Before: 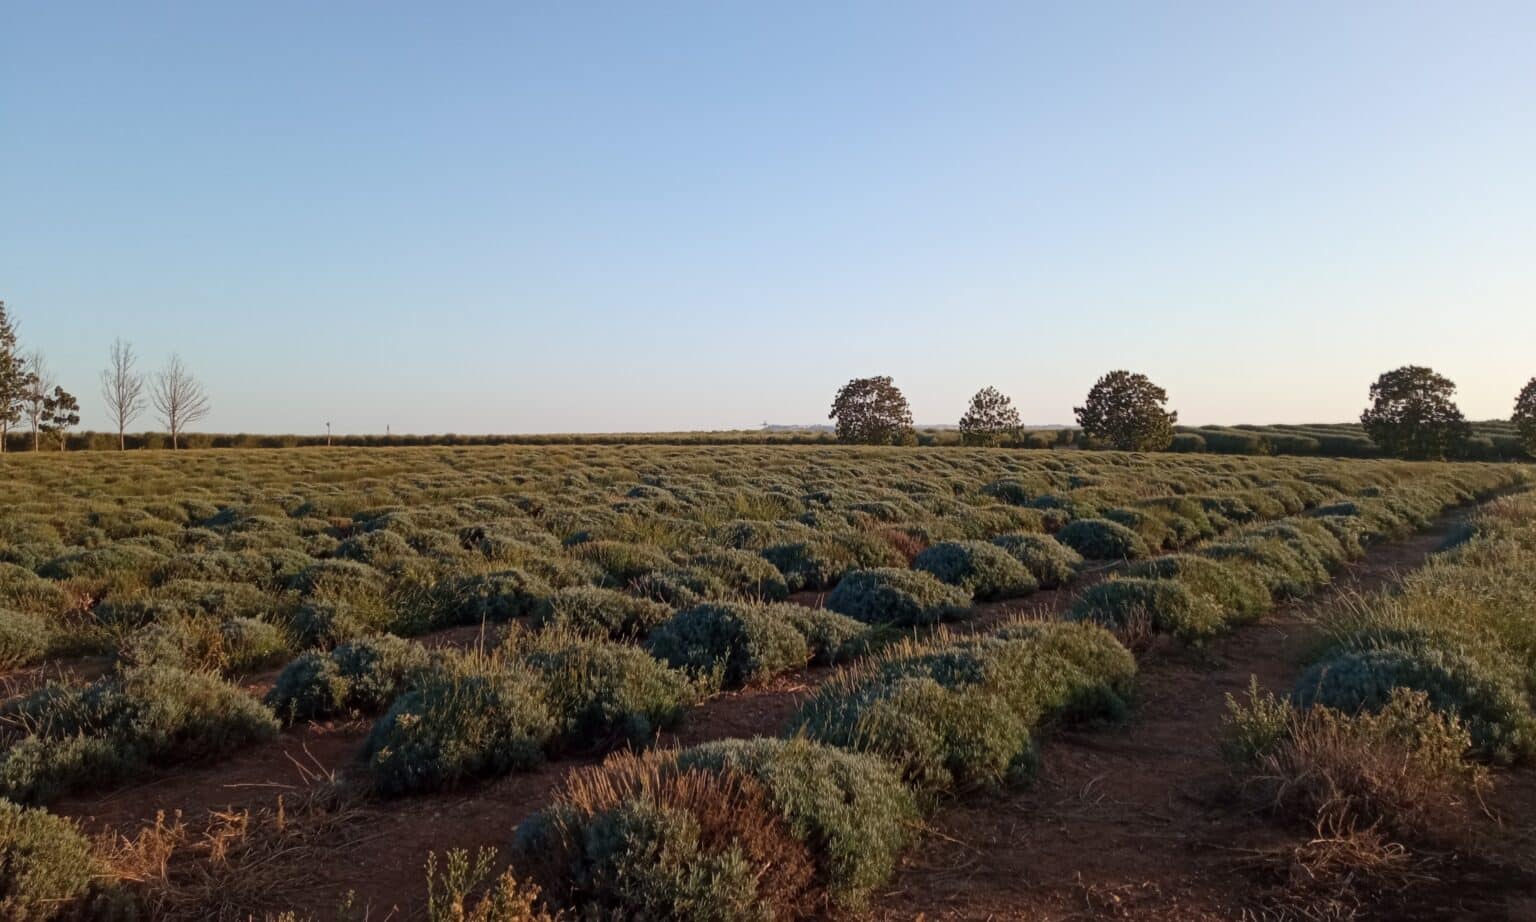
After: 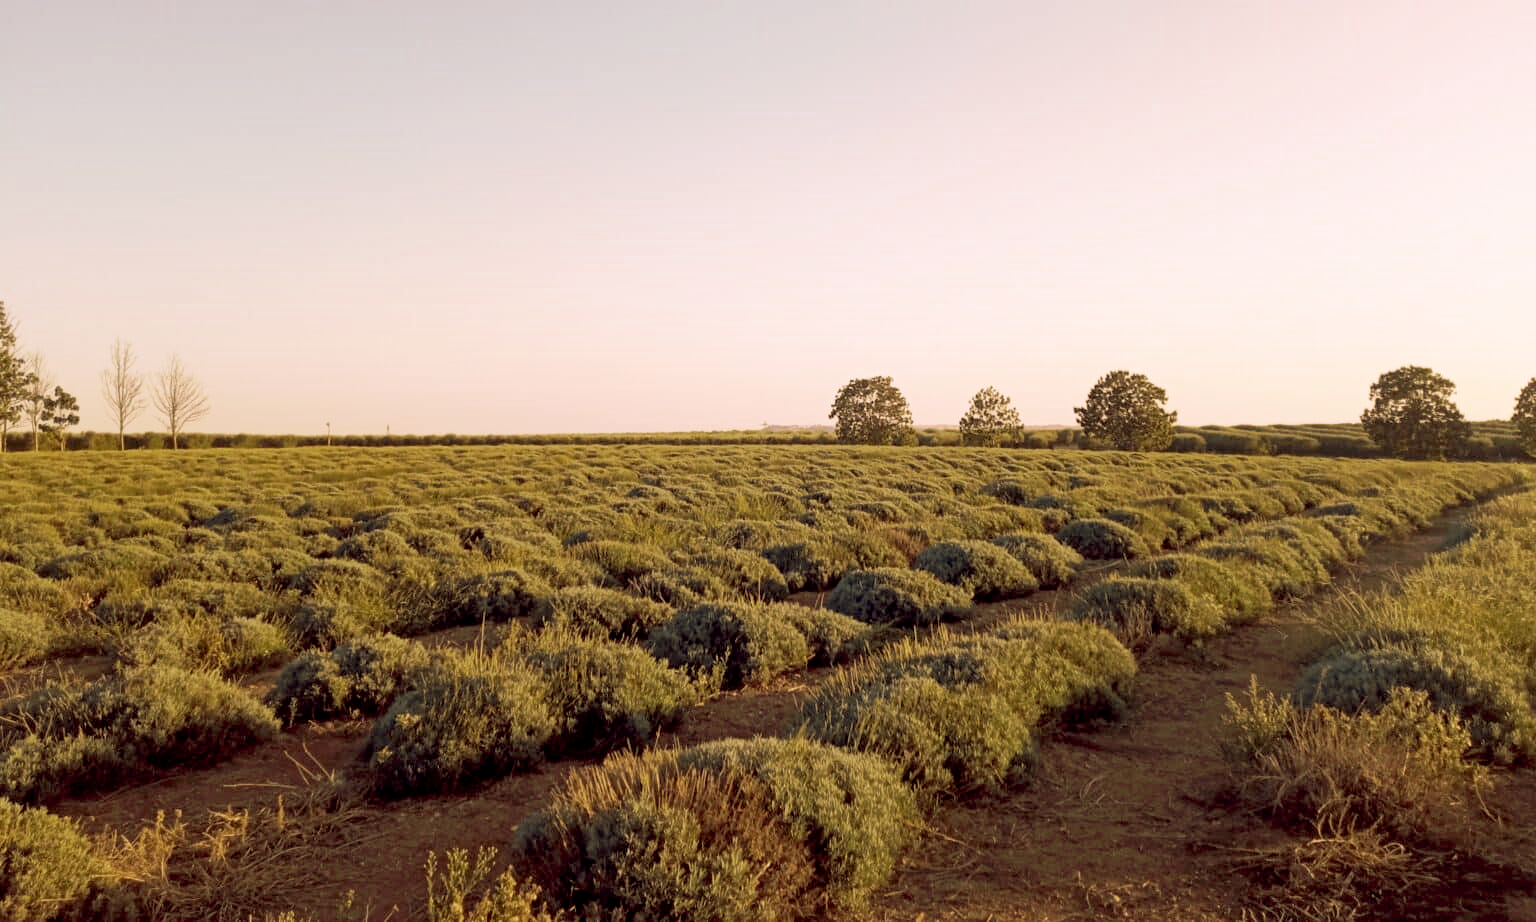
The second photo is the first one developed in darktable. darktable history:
tone curve: curves: ch0 [(0, 0) (0.003, 0.013) (0.011, 0.017) (0.025, 0.035) (0.044, 0.093) (0.069, 0.146) (0.1, 0.179) (0.136, 0.243) (0.177, 0.294) (0.224, 0.332) (0.277, 0.412) (0.335, 0.454) (0.399, 0.531) (0.468, 0.611) (0.543, 0.669) (0.623, 0.738) (0.709, 0.823) (0.801, 0.881) (0.898, 0.951) (1, 1)], preserve colors none
color look up table: target L [90.43, 95.19, 90.15, 86.6, 86.05, 84, 67.95, 69.65, 76.54, 64.82, 65.66, 52.72, 43.96, 35.68, 31.34, 5.072, 200.58, 91.72, 86.9, 67.7, 72.75, 68.03, 68.57, 55.62, 51.37, 43.41, 44.61, 34.43, 32.69, 27.22, 11.74, 83.2, 71.47, 68.65, 57.66, 49.01, 49.41, 40.02, 42.22, 26.01, 20.54, 17.67, 8.642, 96.38, 86.54, 81.7, 53.94, 38.52, 11.45], target a [-5.339, -25.67, -8.35, -13.82, -30.43, -50.8, -40.53, -5.611, -2.967, -32.51, -14.39, -34.72, -1.06, -37.25, -22.33, -4.114, 0, 10.53, -4.067, 28.1, 12.83, 10.15, 33.06, 50.05, 54.78, 26.81, 9.741, 58.1, 11.06, 32.24, 31.36, 22.18, 19.53, 13.72, 69.12, 84.63, 44.12, 19.65, 21.14, 56.81, 44.03, 19.39, 16.85, -25.82, 6.256, -34.86, -11, -9.95, -0.125], target b [32.24, 82.84, 37.24, 105.74, 93.54, 36.85, 36.72, 80.41, 27.22, 73.06, 49.34, 21.64, 53.98, 41.97, 34.85, 5.969, 0, 6.055, 67.03, 55.21, 83.18, 46.24, 22.99, 27.03, 65.68, 54.67, 33.53, 38.4, 42.17, 23.67, 15.85, -11.96, 14.07, -37.16, -19.82, -65.16, 5.163, -81.64, 10.64, -55.81, -5.984, -45.07, -3.847, 10.05, -5.174, -29.22, -48.11, -8.202, -0.812], num patches 49
